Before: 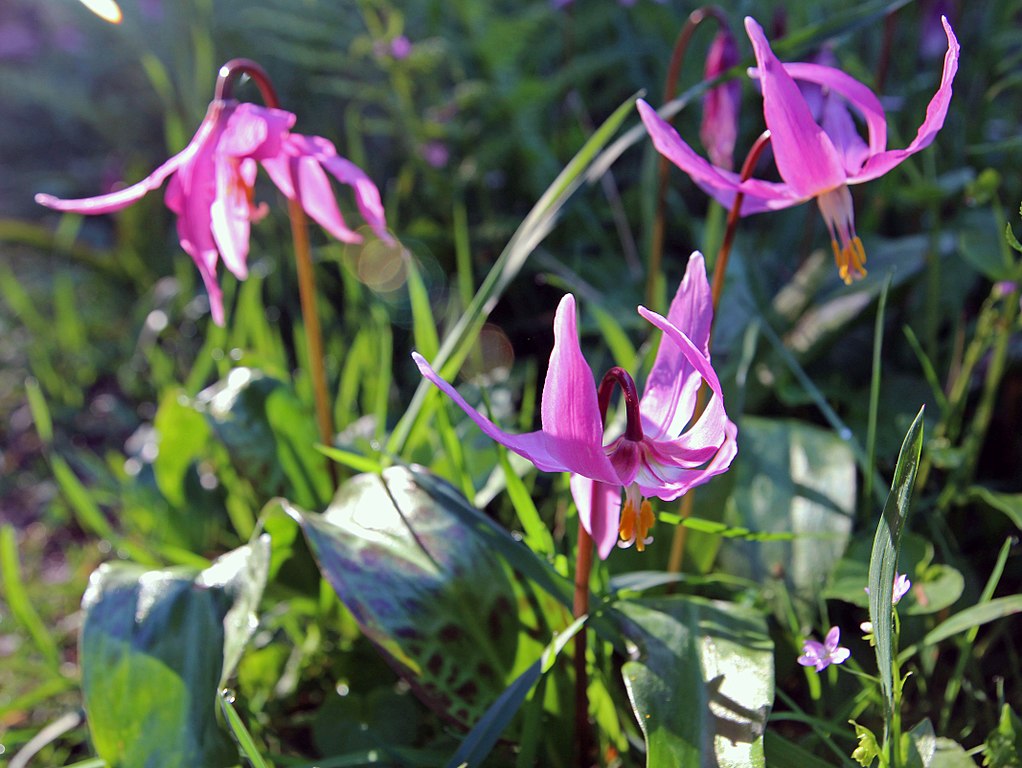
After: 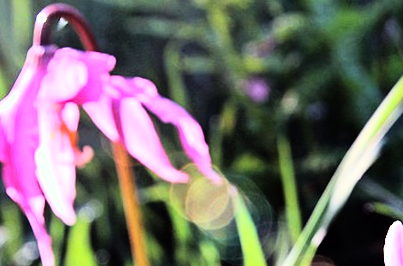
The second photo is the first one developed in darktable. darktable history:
rotate and perspective: rotation -3°, crop left 0.031, crop right 0.968, crop top 0.07, crop bottom 0.93
rgb curve: curves: ch0 [(0, 0) (0.21, 0.15) (0.24, 0.21) (0.5, 0.75) (0.75, 0.96) (0.89, 0.99) (1, 1)]; ch1 [(0, 0.02) (0.21, 0.13) (0.25, 0.2) (0.5, 0.67) (0.75, 0.9) (0.89, 0.97) (1, 1)]; ch2 [(0, 0.02) (0.21, 0.13) (0.25, 0.2) (0.5, 0.67) (0.75, 0.9) (0.89, 0.97) (1, 1)], compensate middle gray true
crop: left 15.452%, top 5.459%, right 43.956%, bottom 56.62%
